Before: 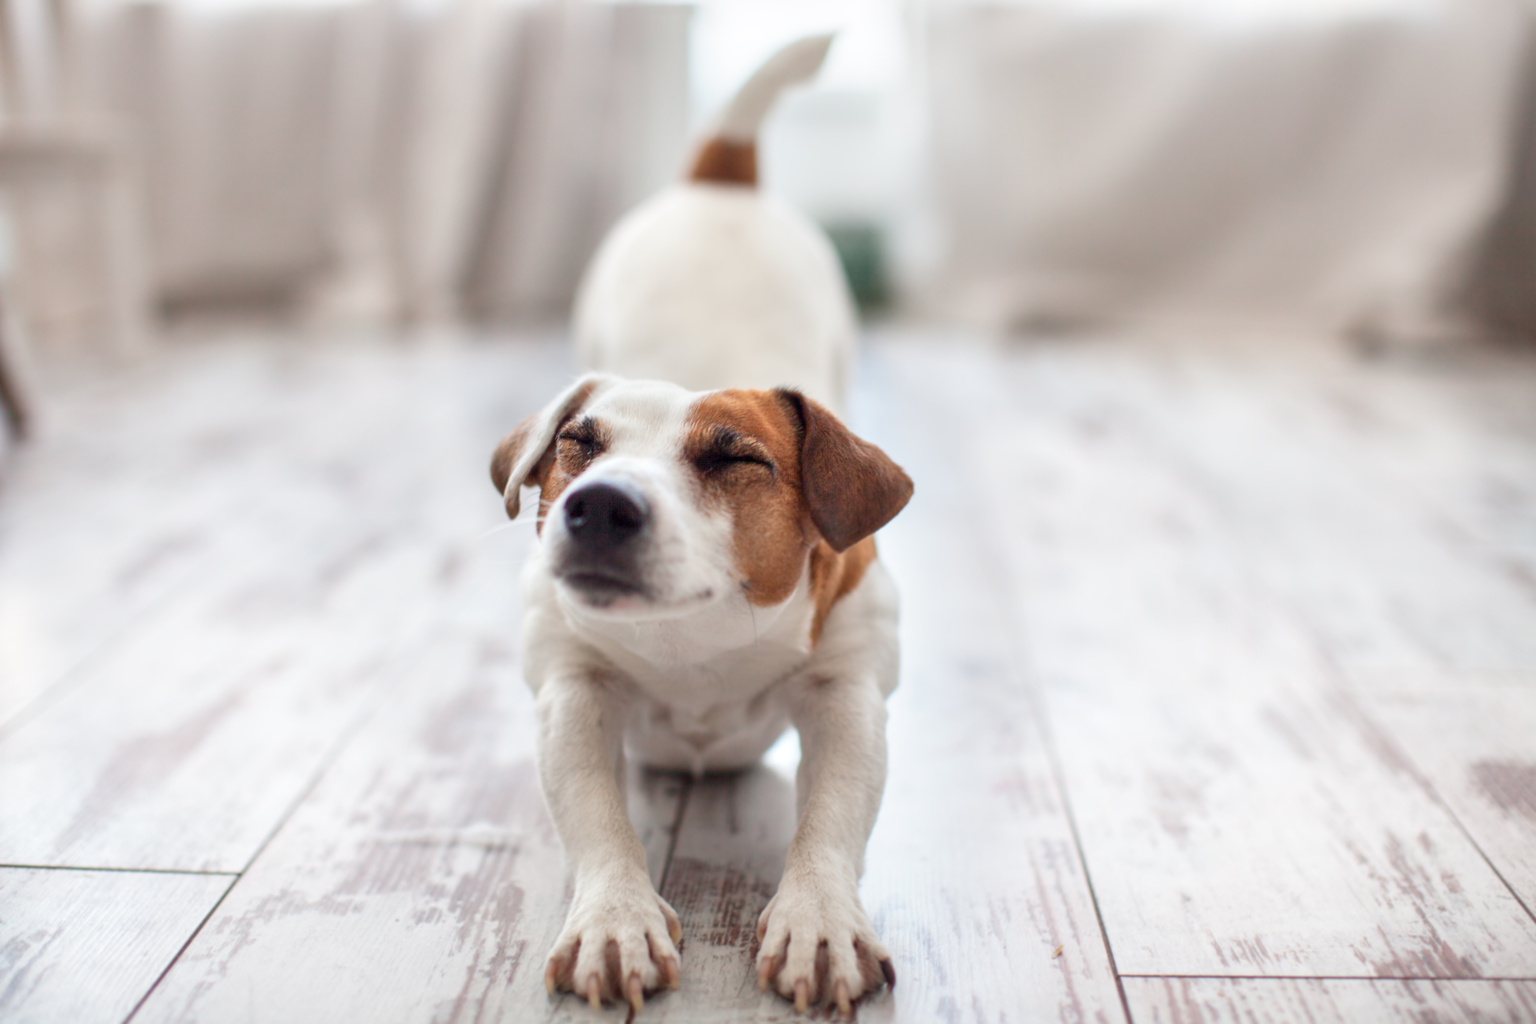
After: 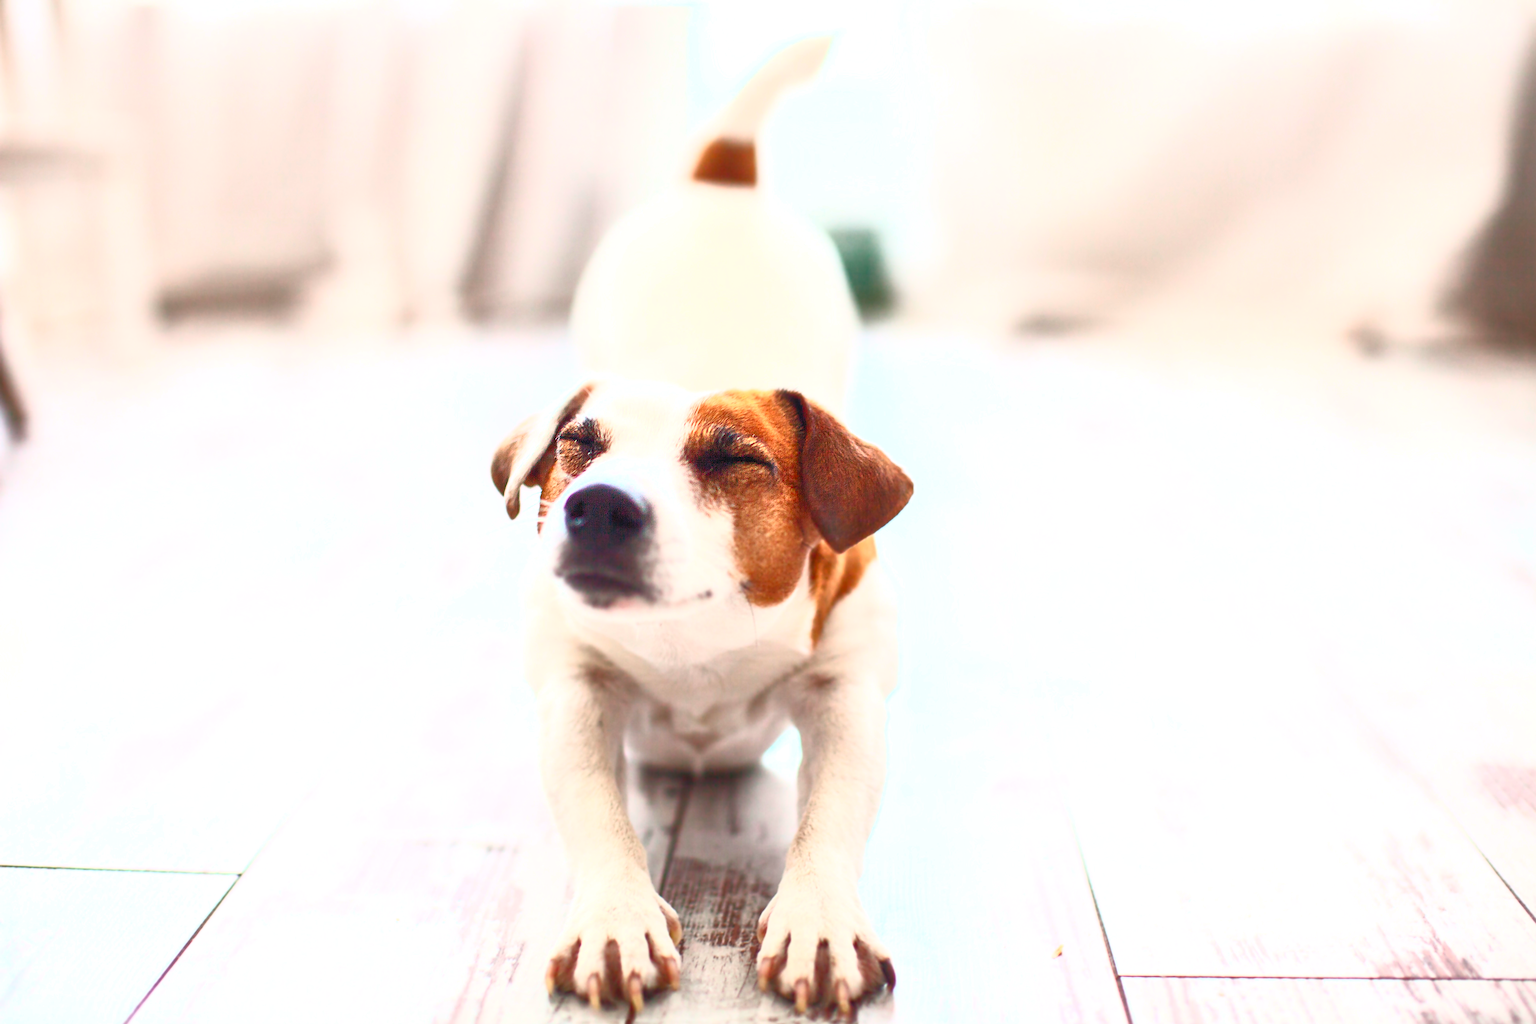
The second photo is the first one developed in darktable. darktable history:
sharpen: amount 1
contrast brightness saturation: contrast 1, brightness 1, saturation 1
base curve: curves: ch0 [(0, 0) (0.841, 0.609) (1, 1)]
exposure: black level correction 0, exposure 0.4 EV, compensate exposure bias true, compensate highlight preservation false
